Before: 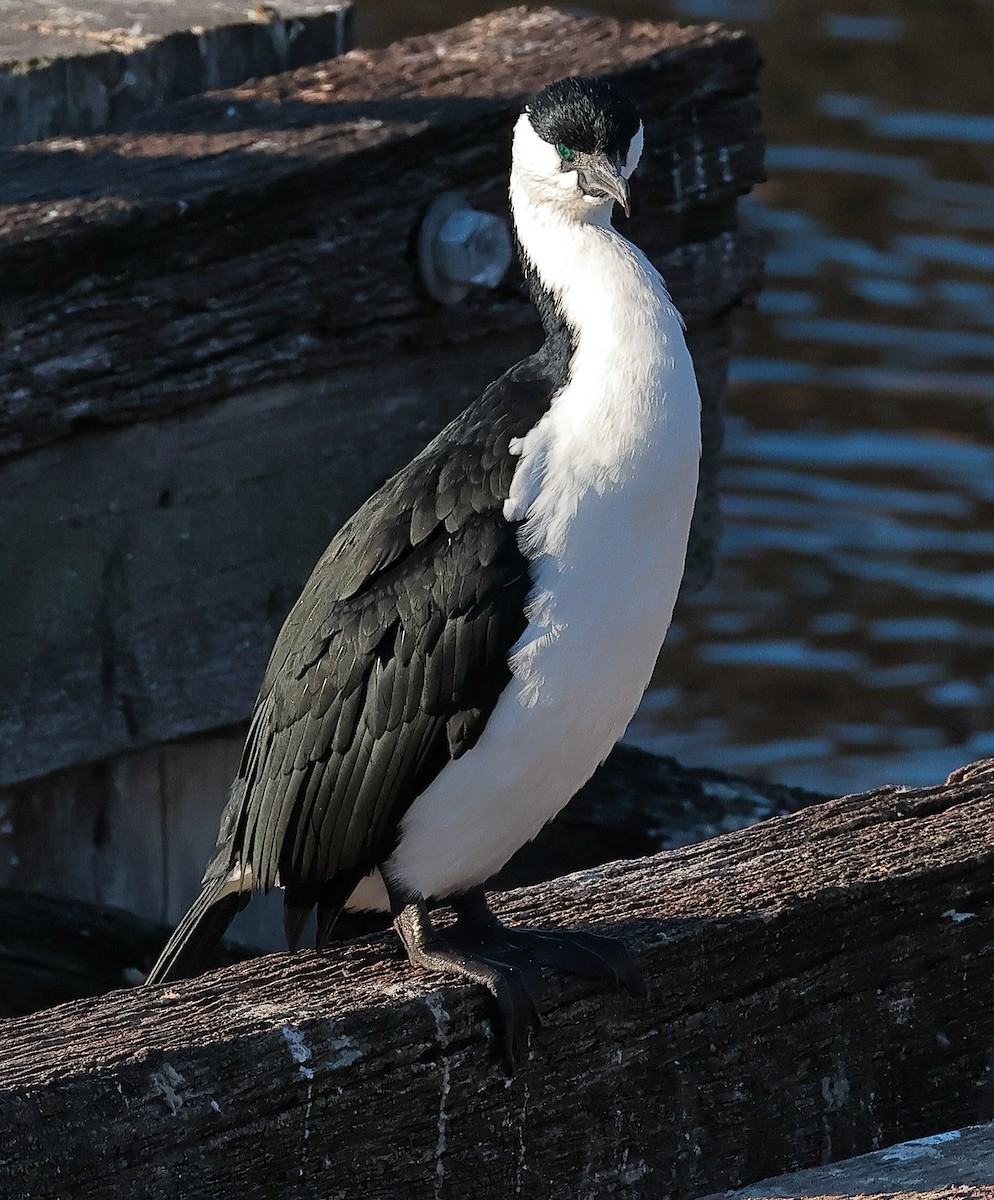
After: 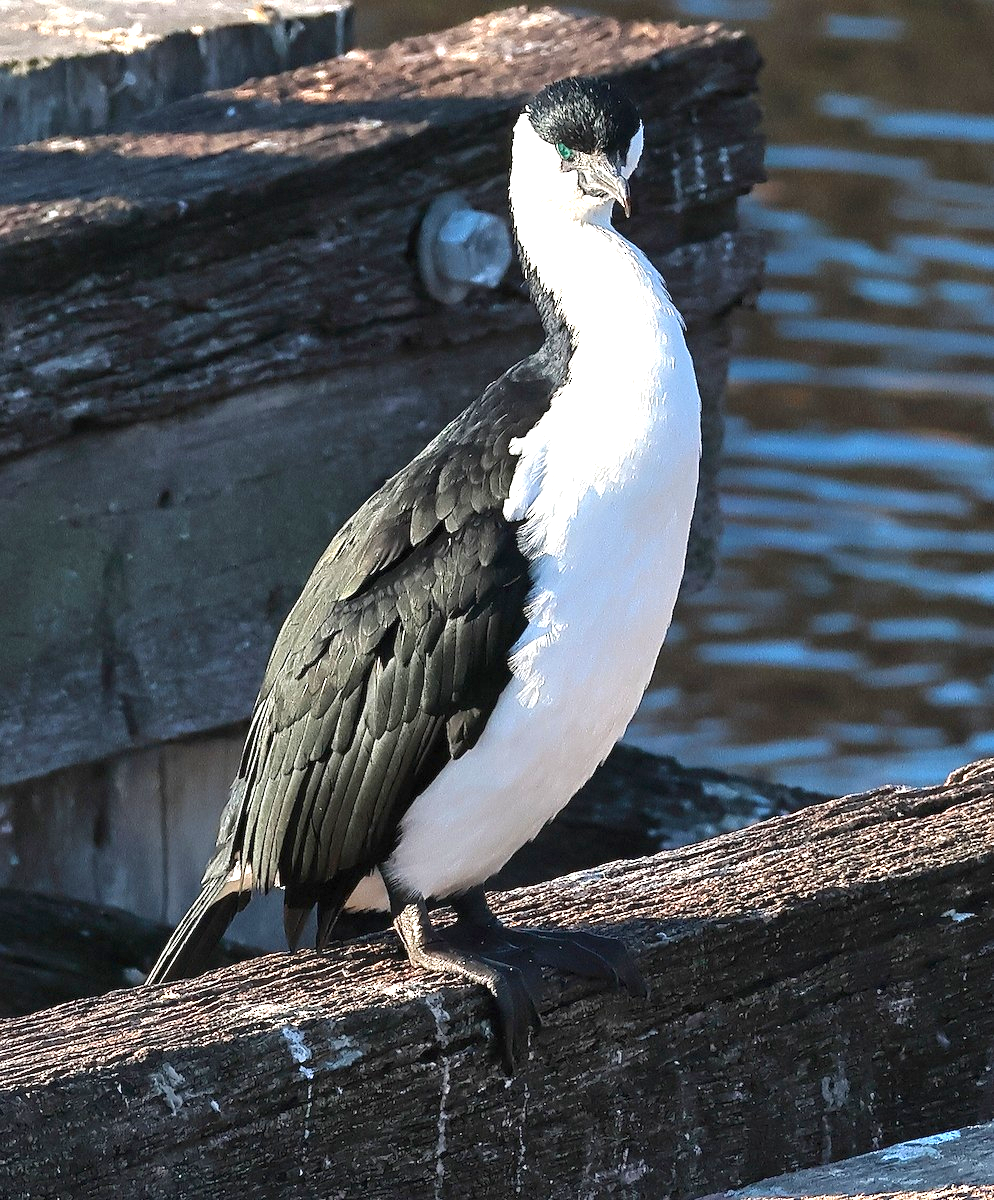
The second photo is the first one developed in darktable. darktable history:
exposure: black level correction 0, exposure 1.5 EV, compensate exposure bias true, compensate highlight preservation false
